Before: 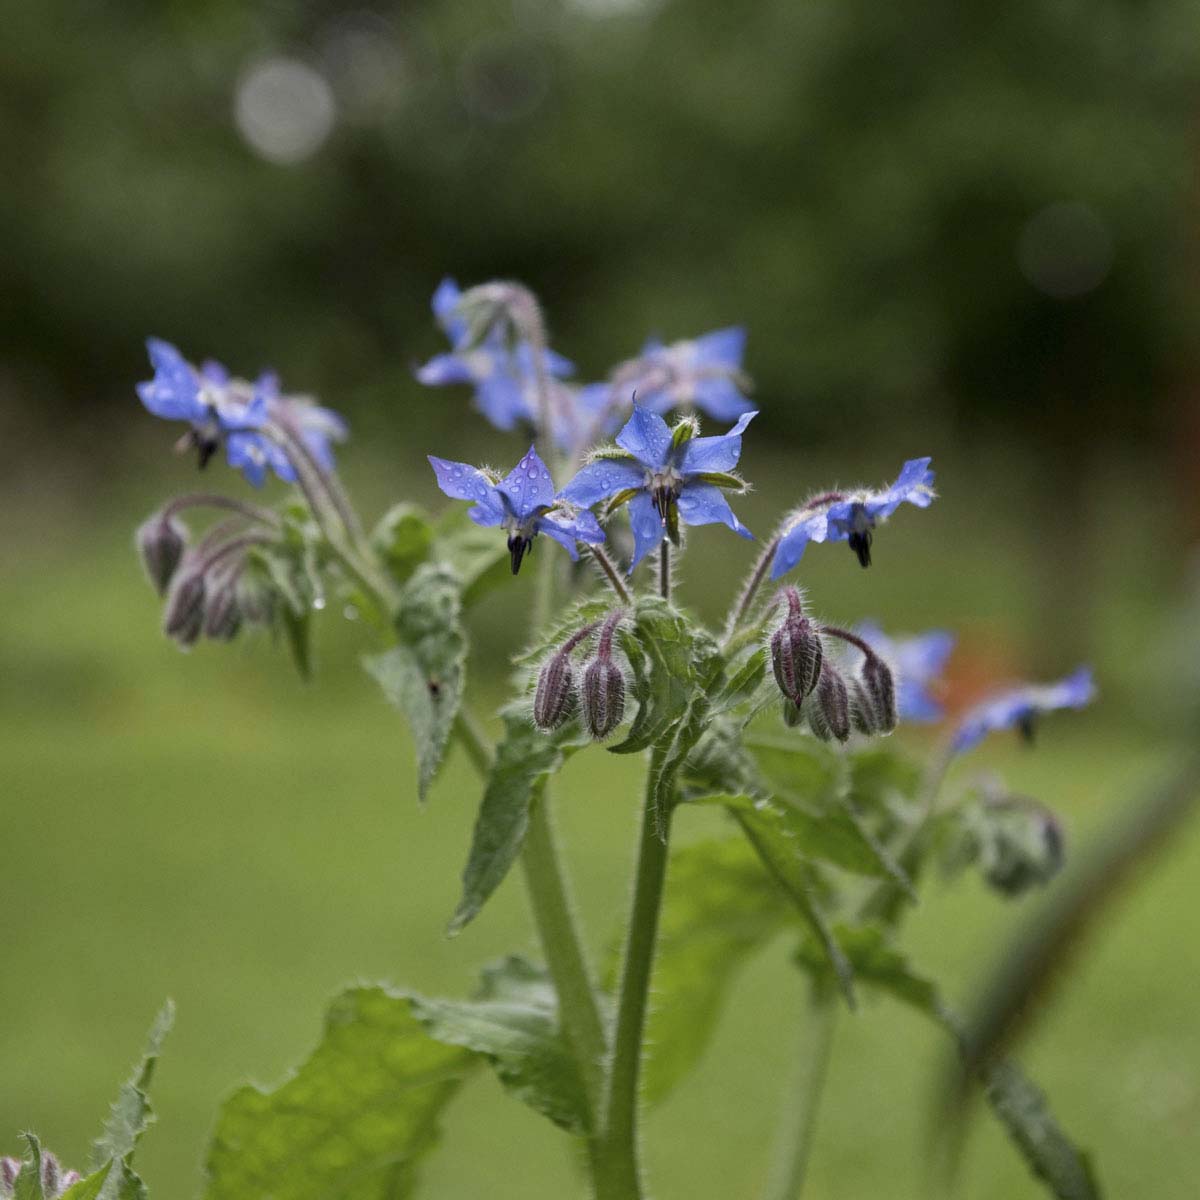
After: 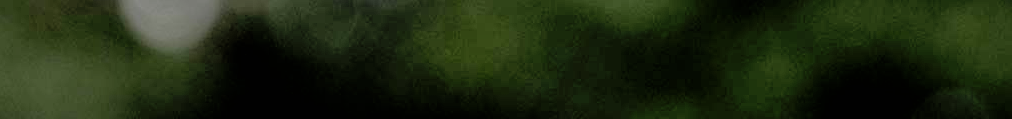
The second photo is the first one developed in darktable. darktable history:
filmic rgb: black relative exposure -3.72 EV, white relative exposure 2.77 EV, dynamic range scaling -5.32%, hardness 3.03
crop and rotate: left 9.644%, top 9.491%, right 6.021%, bottom 80.509%
shadows and highlights: on, module defaults
